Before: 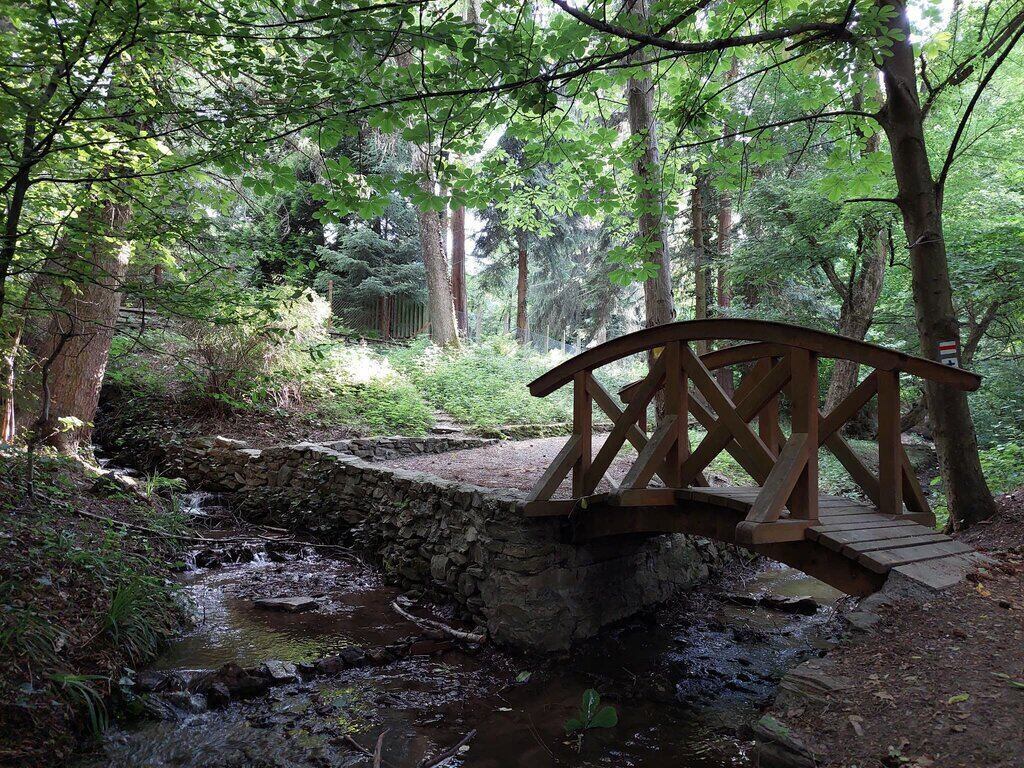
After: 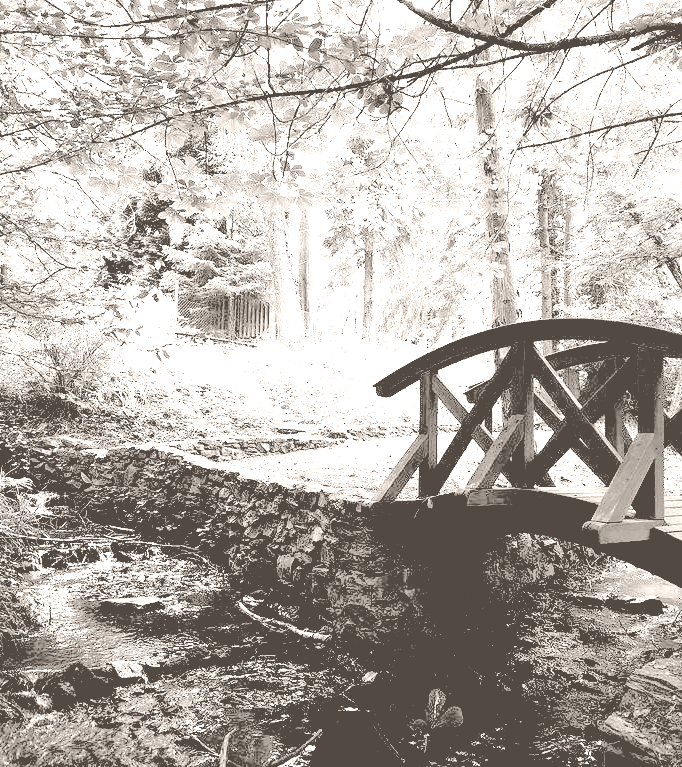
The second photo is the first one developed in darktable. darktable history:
white balance: red 1.004, blue 1.096
crop and rotate: left 15.055%, right 18.278%
shadows and highlights: on, module defaults
colorize: hue 34.49°, saturation 35.33%, source mix 100%, lightness 55%, version 1
exposure: black level correction 0, exposure 0.9 EV, compensate highlight preservation false
rgb levels: levels [[0.034, 0.472, 0.904], [0, 0.5, 1], [0, 0.5, 1]]
contrast brightness saturation: contrast 0.2, brightness 0.16, saturation 0.22
